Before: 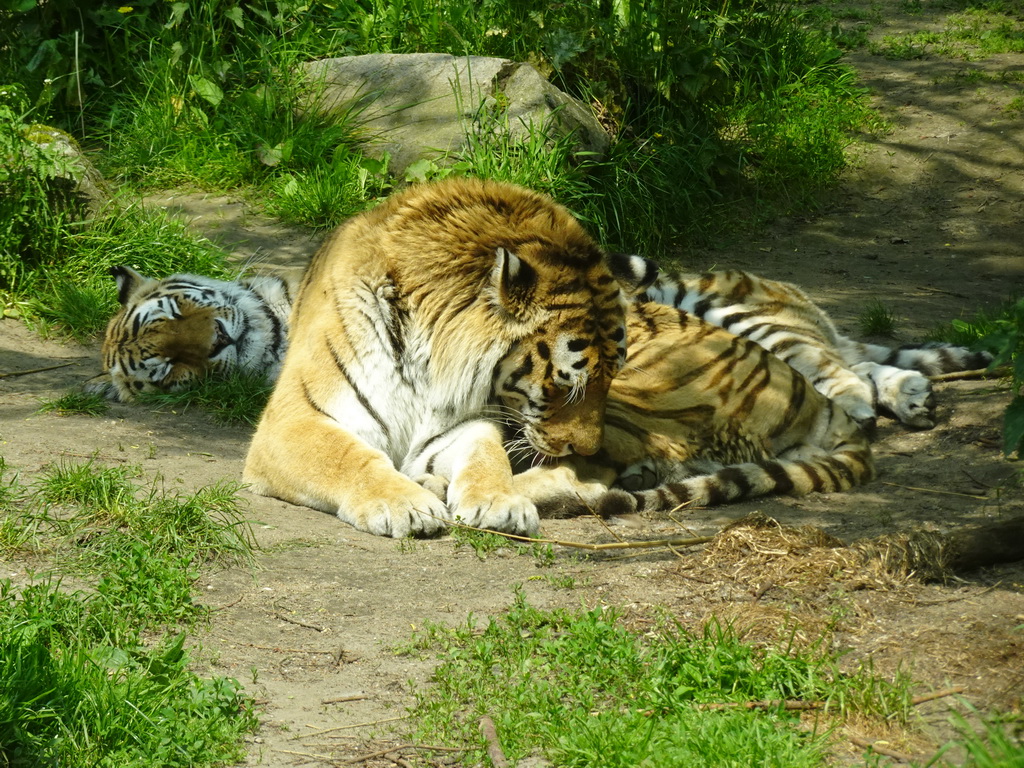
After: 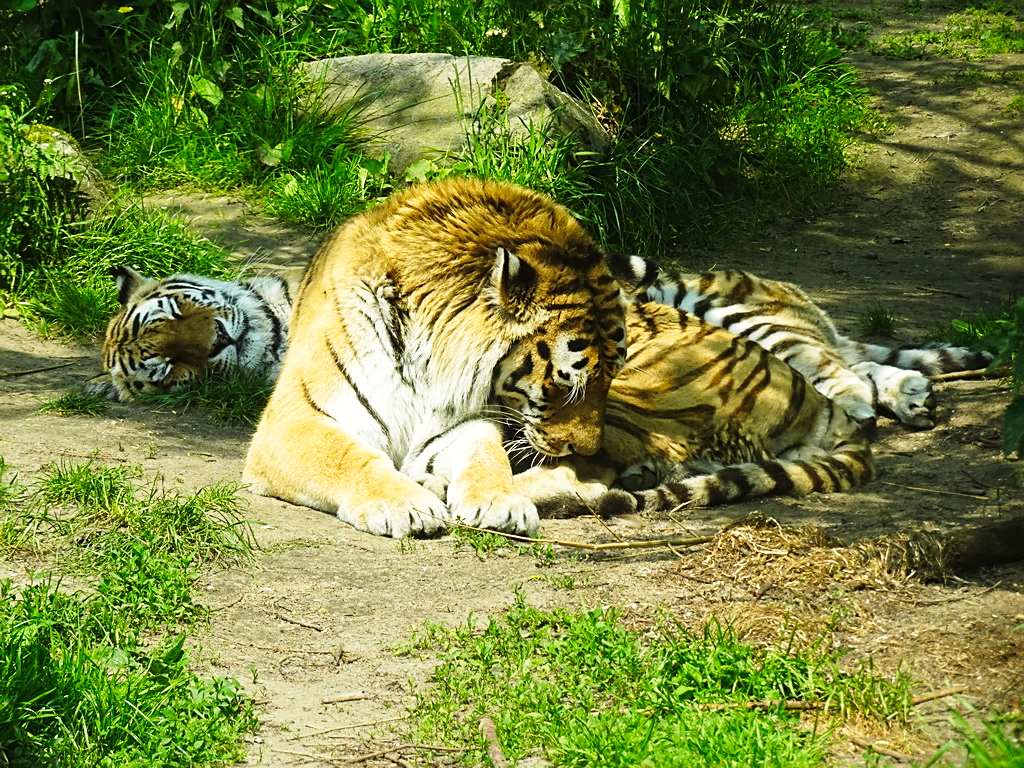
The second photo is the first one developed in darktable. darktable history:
tone curve: curves: ch0 [(0, 0) (0.003, 0.011) (0.011, 0.019) (0.025, 0.03) (0.044, 0.045) (0.069, 0.061) (0.1, 0.085) (0.136, 0.119) (0.177, 0.159) (0.224, 0.205) (0.277, 0.261) (0.335, 0.329) (0.399, 0.407) (0.468, 0.508) (0.543, 0.606) (0.623, 0.71) (0.709, 0.815) (0.801, 0.903) (0.898, 0.957) (1, 1)], preserve colors none
tone equalizer: edges refinement/feathering 500, mask exposure compensation -1.57 EV, preserve details no
sharpen: on, module defaults
